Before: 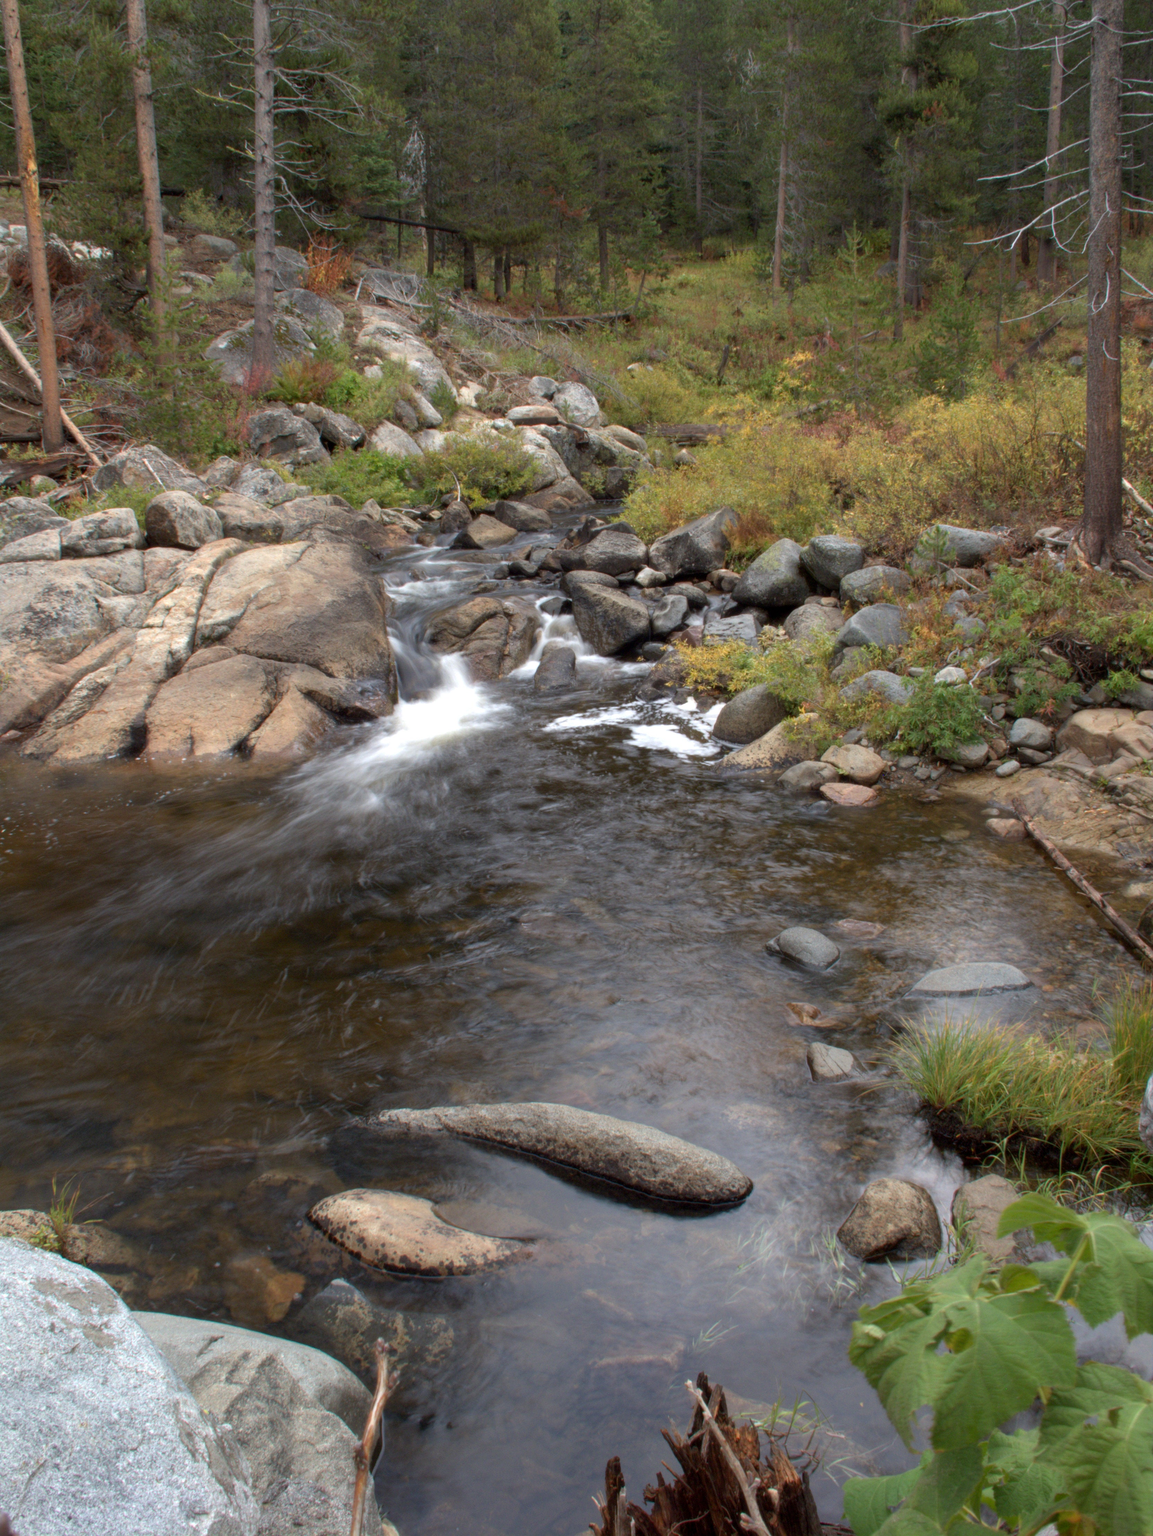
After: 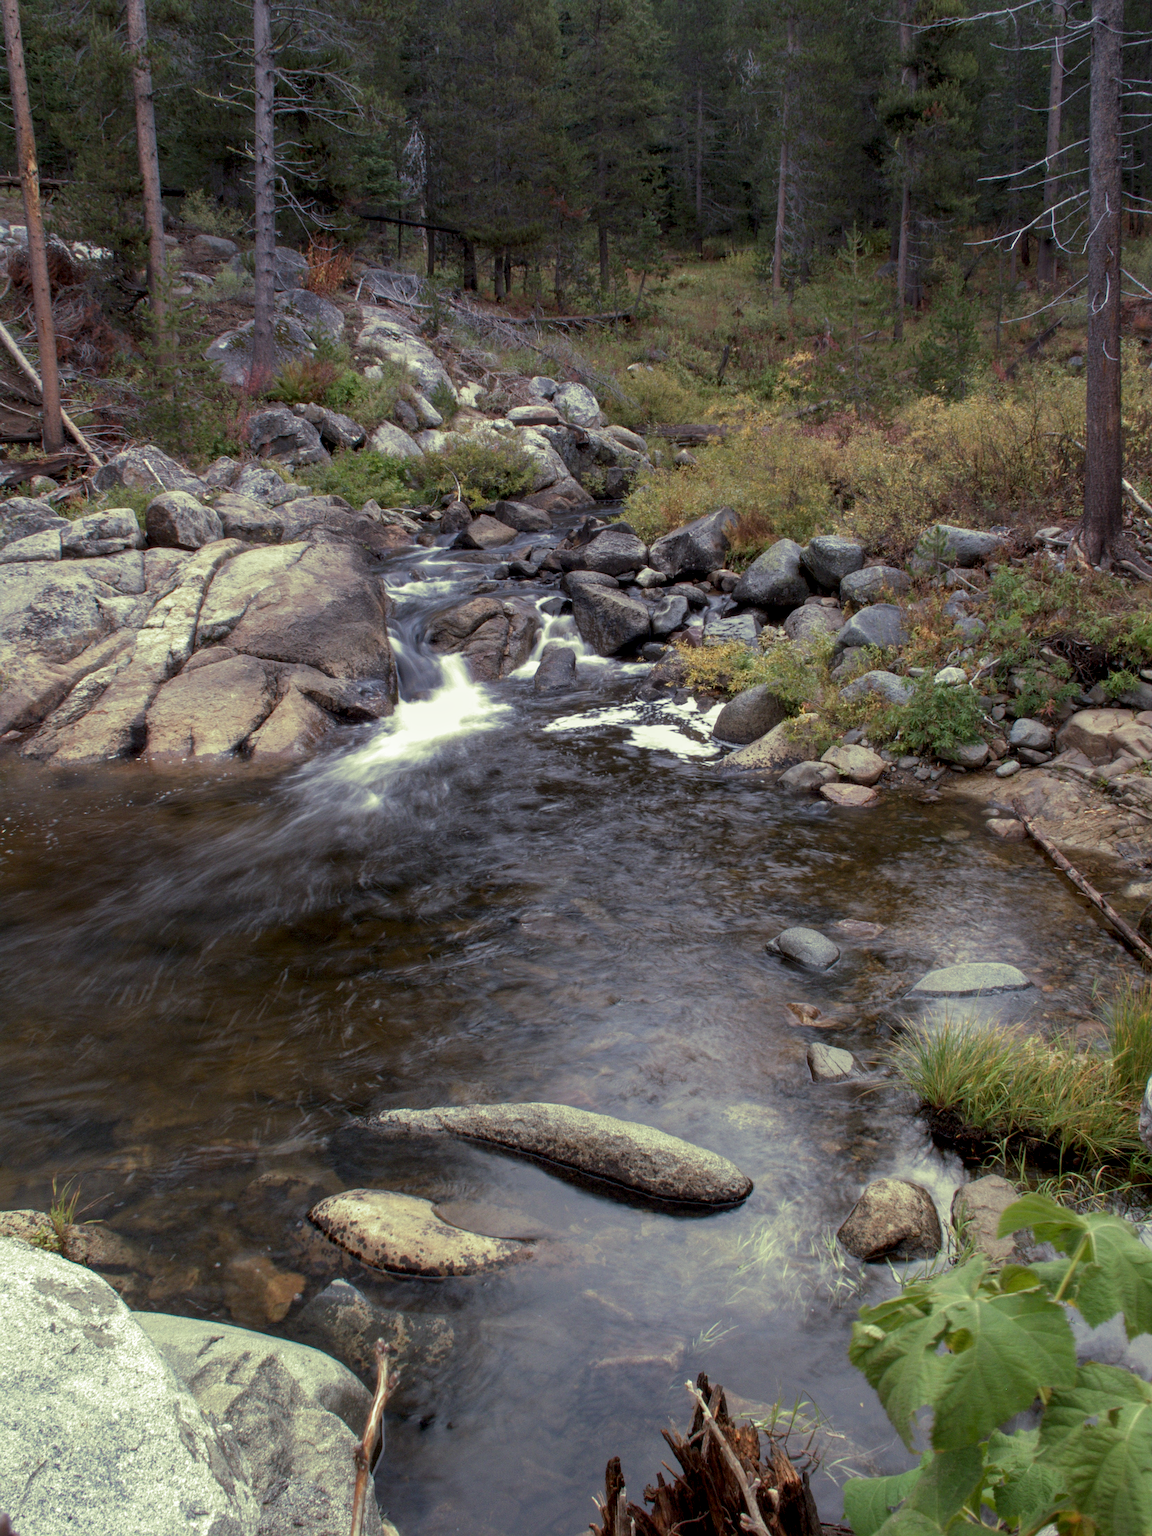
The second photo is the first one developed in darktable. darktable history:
local contrast: detail 130%
graduated density: hue 238.83°, saturation 50%
sharpen: on, module defaults
split-toning: shadows › hue 290.82°, shadows › saturation 0.34, highlights › saturation 0.38, balance 0, compress 50%
